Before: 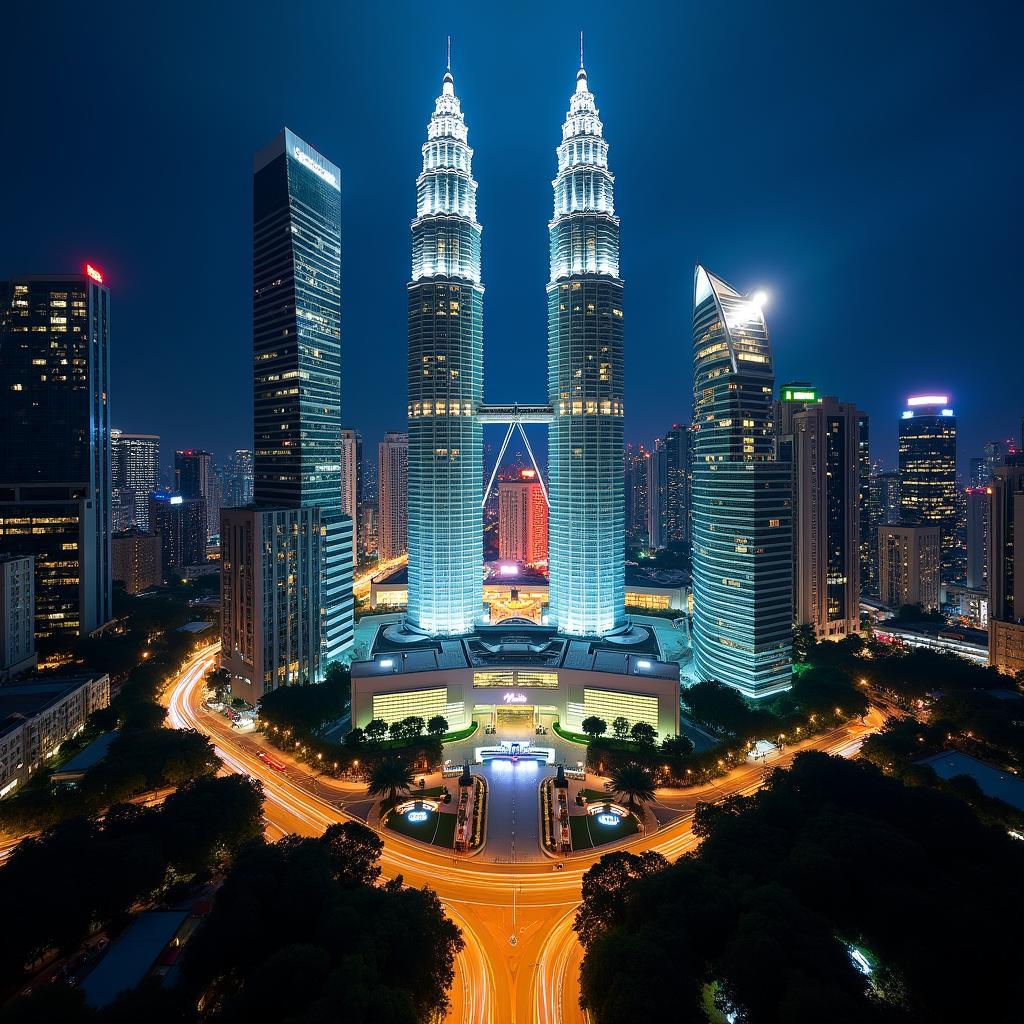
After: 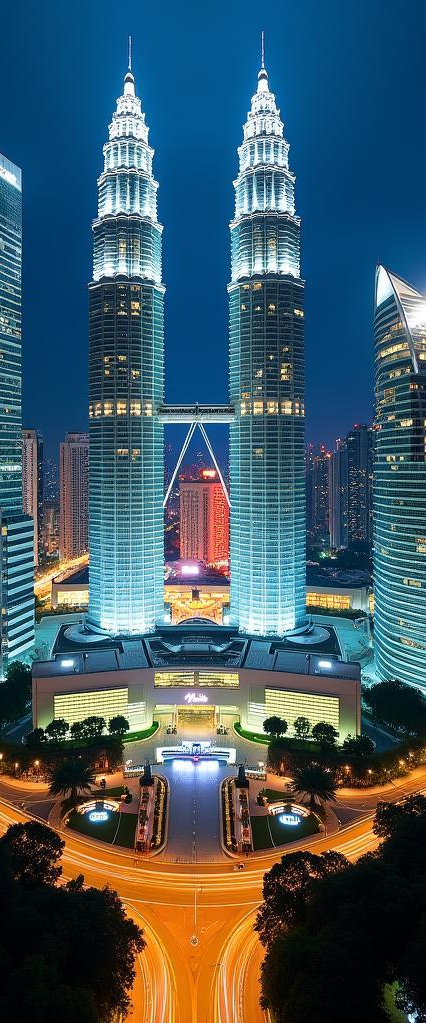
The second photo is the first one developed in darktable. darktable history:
crop: left 31.202%, right 27.158%
